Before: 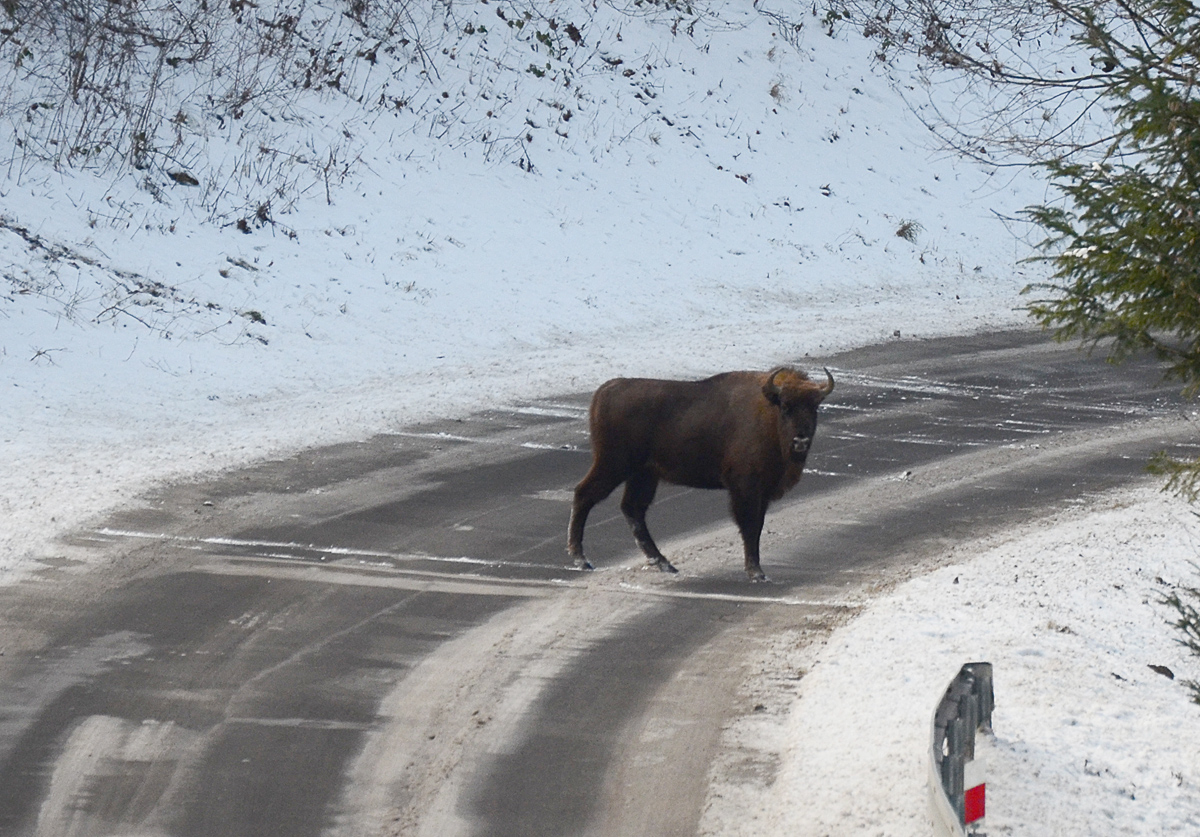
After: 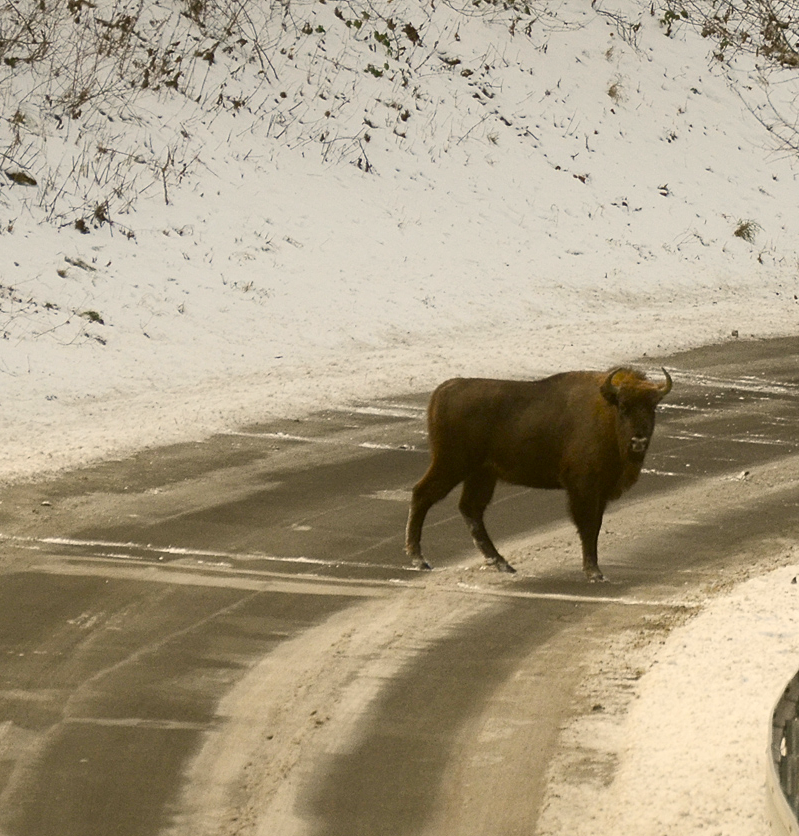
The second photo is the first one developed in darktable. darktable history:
crop and rotate: left 13.537%, right 19.796%
white balance: red 1.004, blue 1.096
color correction: highlights a* 0.162, highlights b* 29.53, shadows a* -0.162, shadows b* 21.09
